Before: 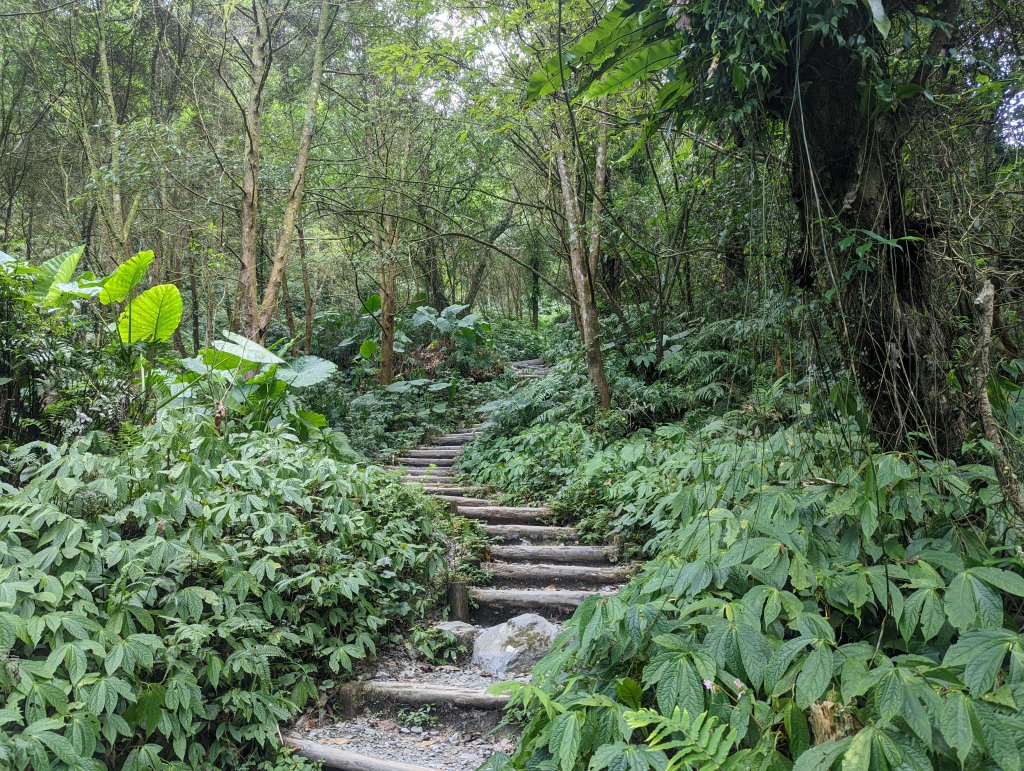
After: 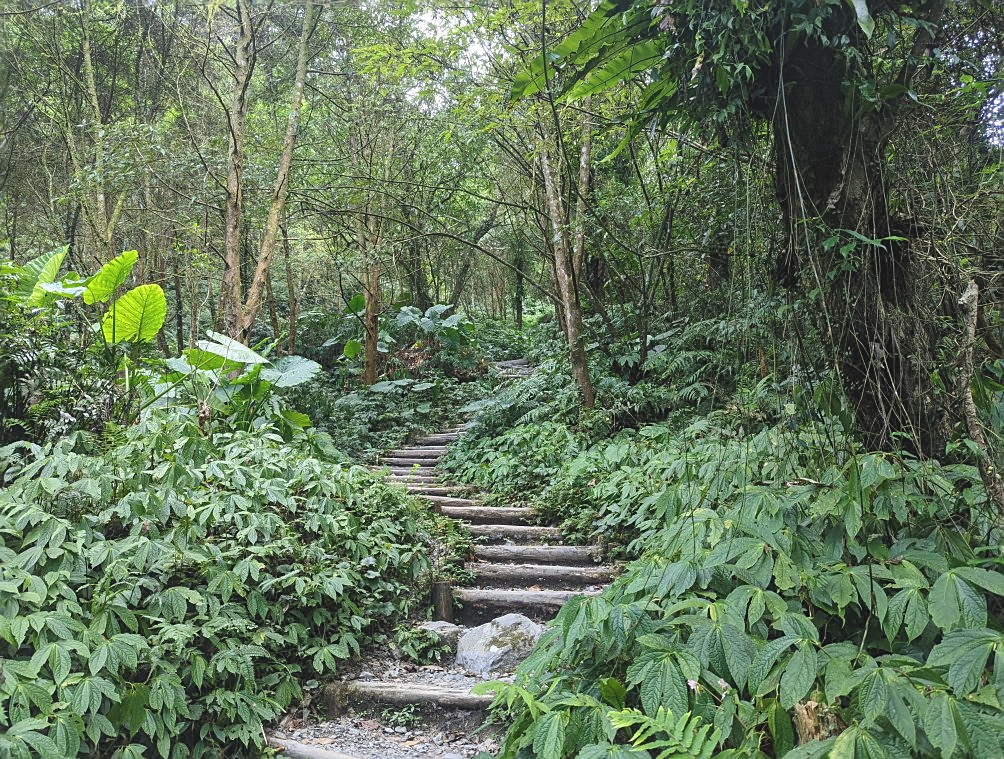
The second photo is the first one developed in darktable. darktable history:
sharpen: radius 1.835, amount 0.39, threshold 1.365
exposure: black level correction -0.009, exposure 0.07 EV, compensate highlight preservation false
shadows and highlights: shadows 30.97, highlights 0.565, soften with gaussian
crop: left 1.63%, right 0.288%, bottom 1.462%
